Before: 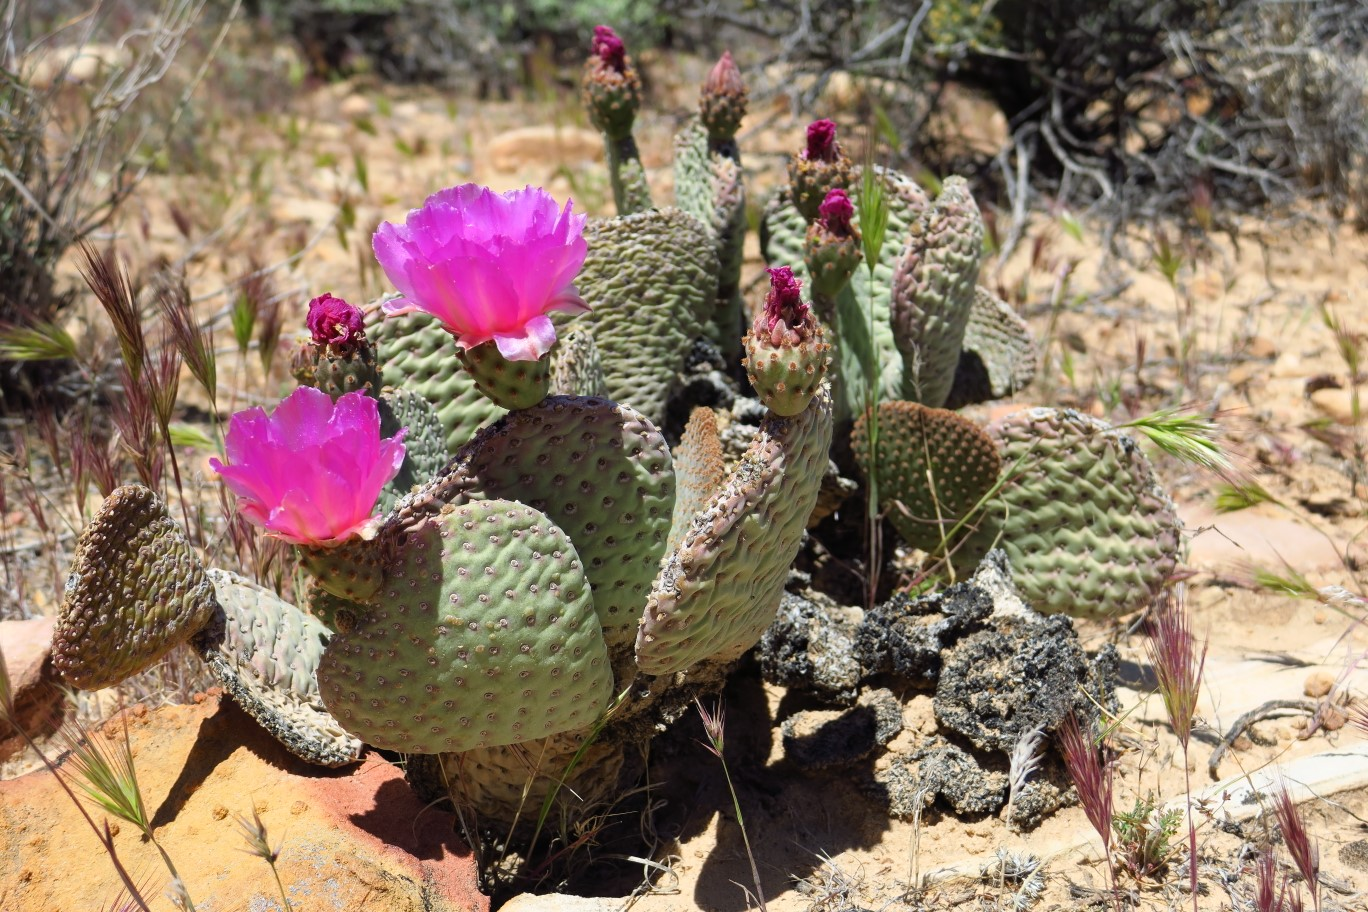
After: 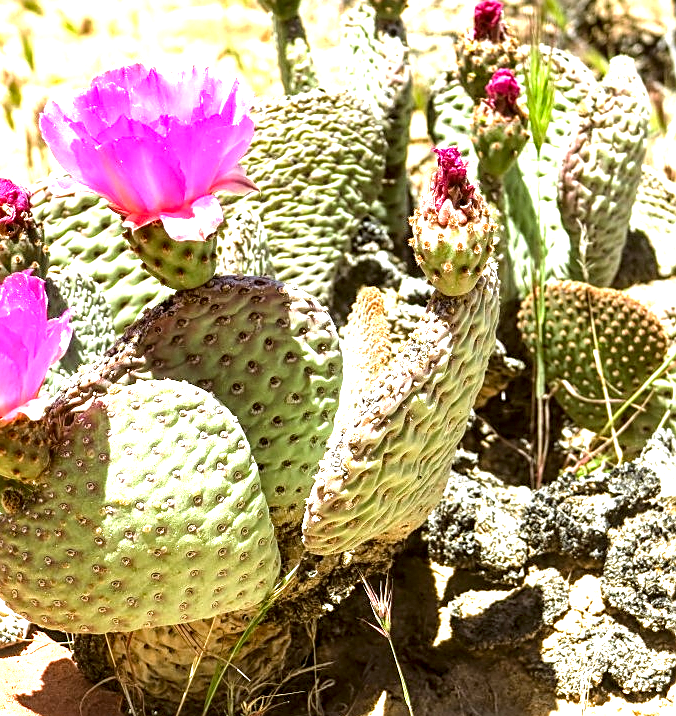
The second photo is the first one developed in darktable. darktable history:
color correction: highlights a* -1.43, highlights b* 10.12, shadows a* 0.395, shadows b* 19.35
local contrast: highlights 60%, shadows 60%, detail 160%
crop and rotate: angle 0.02°, left 24.353%, top 13.219%, right 26.156%, bottom 8.224%
exposure: black level correction 0, exposure 1.741 EV, compensate exposure bias true, compensate highlight preservation false
sharpen: on, module defaults
